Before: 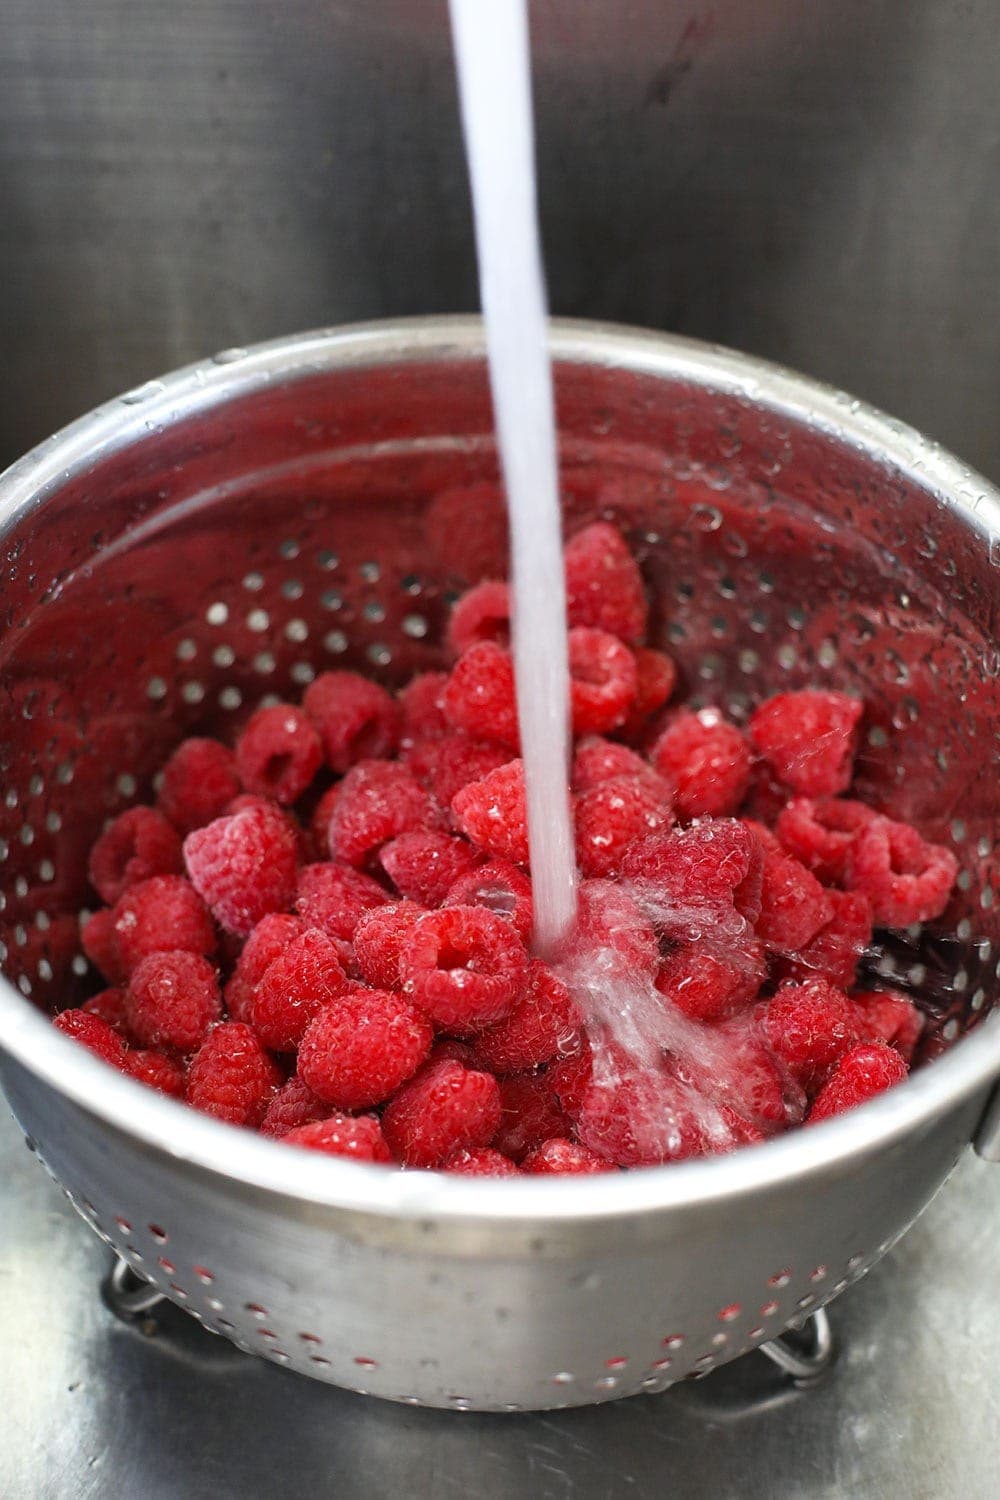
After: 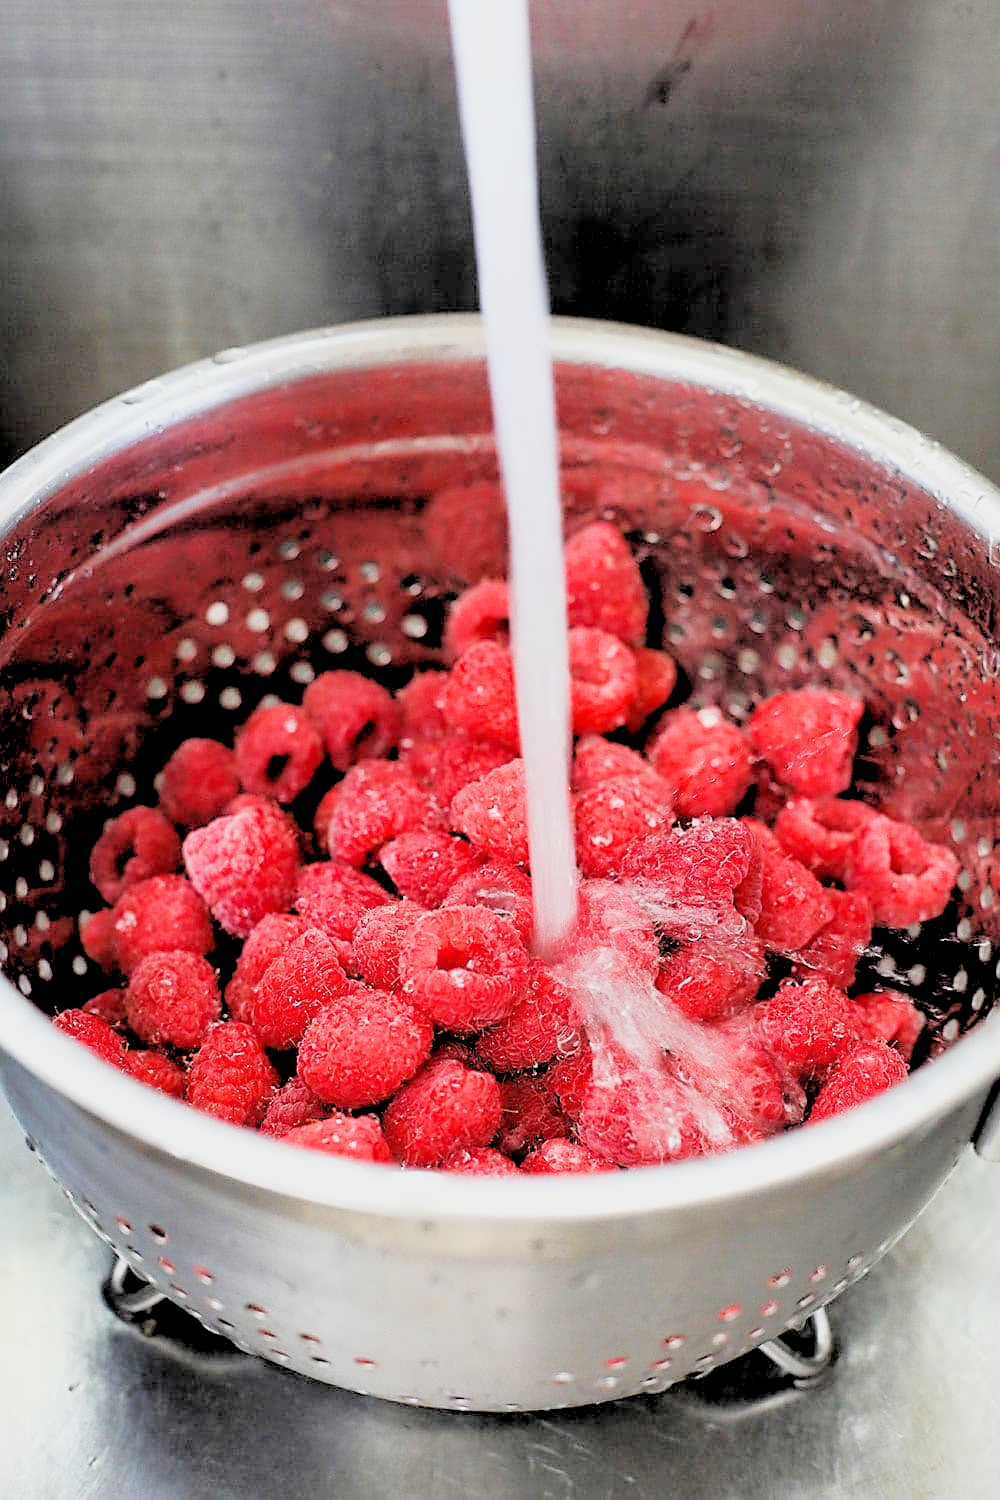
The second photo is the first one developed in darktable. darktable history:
filmic rgb: black relative exposure -5 EV, hardness 2.88, contrast 1.3, highlights saturation mix -30%
rgb levels: levels [[0.027, 0.429, 0.996], [0, 0.5, 1], [0, 0.5, 1]]
exposure: exposure 0.515 EV, compensate highlight preservation false
sharpen: on, module defaults
